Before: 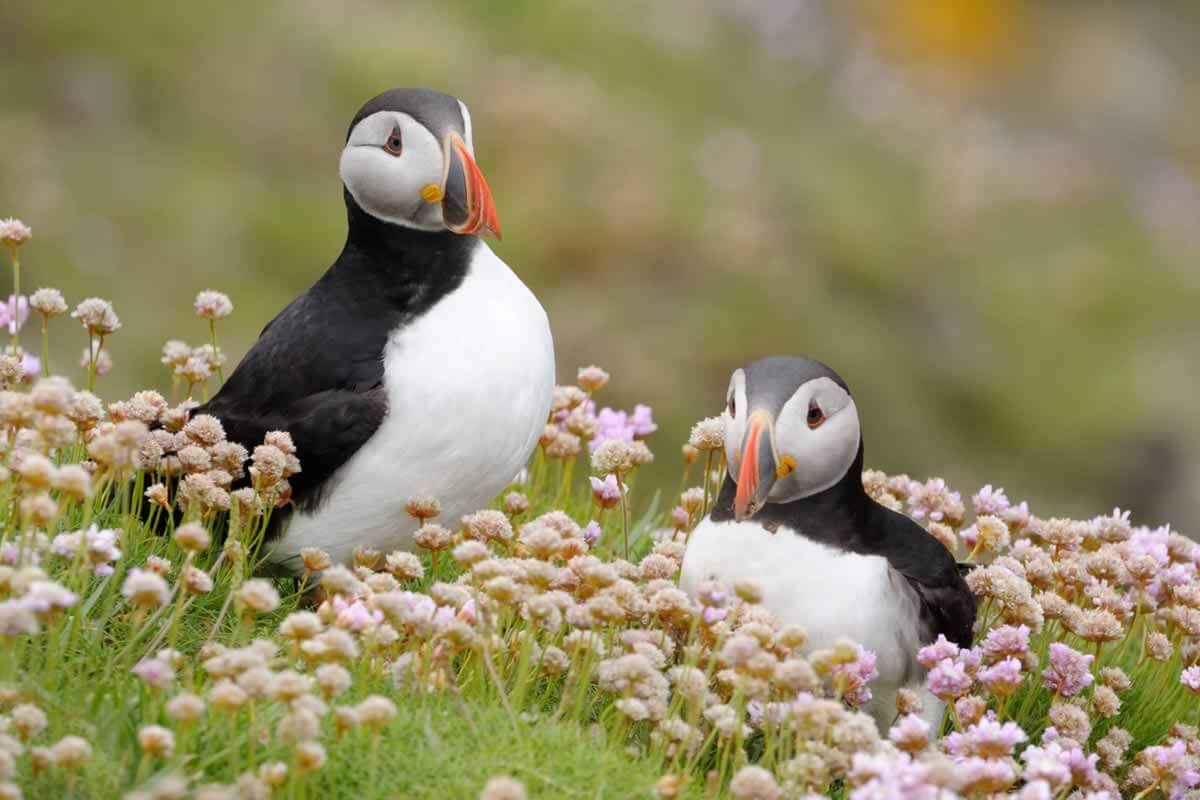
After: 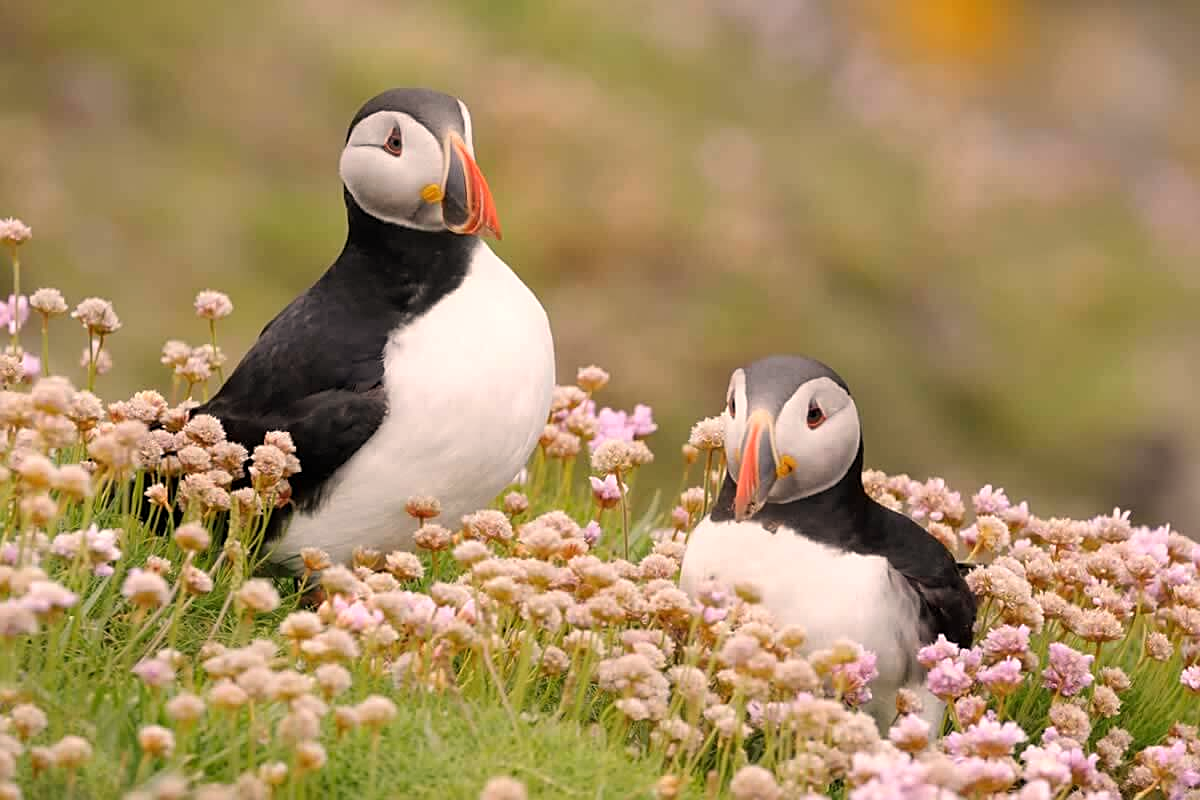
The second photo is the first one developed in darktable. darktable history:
sharpen: on, module defaults
base curve: curves: ch0 [(0, 0) (0.283, 0.295) (1, 1)], preserve colors none
white balance: red 1.127, blue 0.943
